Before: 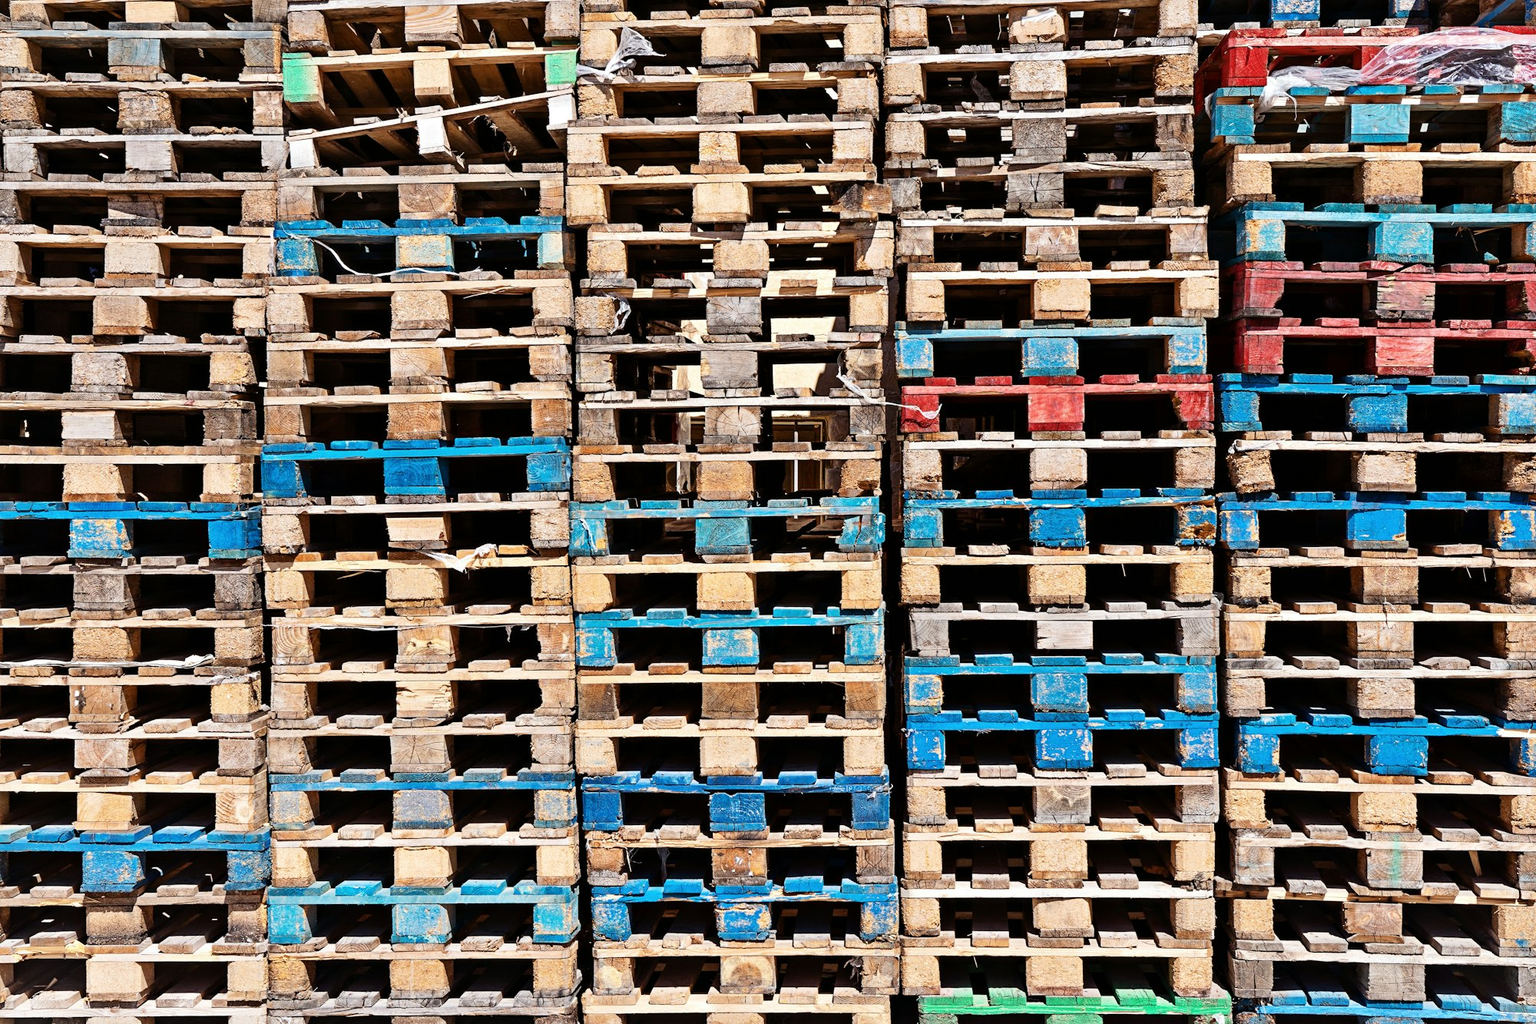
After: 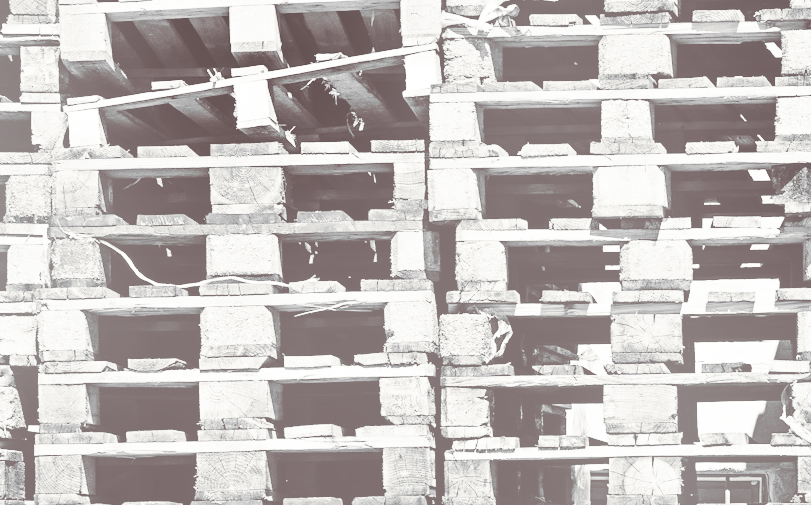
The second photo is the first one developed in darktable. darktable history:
crop: left 15.452%, top 5.459%, right 43.956%, bottom 56.62%
bloom: on, module defaults
base curve: curves: ch0 [(0, 0) (0.028, 0.03) (0.121, 0.232) (0.46, 0.748) (0.859, 0.968) (1, 1)], preserve colors none
white balance: red 1.009, blue 1.027
split-toning: shadows › saturation 0.24, highlights › hue 54°, highlights › saturation 0.24
monochrome: on, module defaults
